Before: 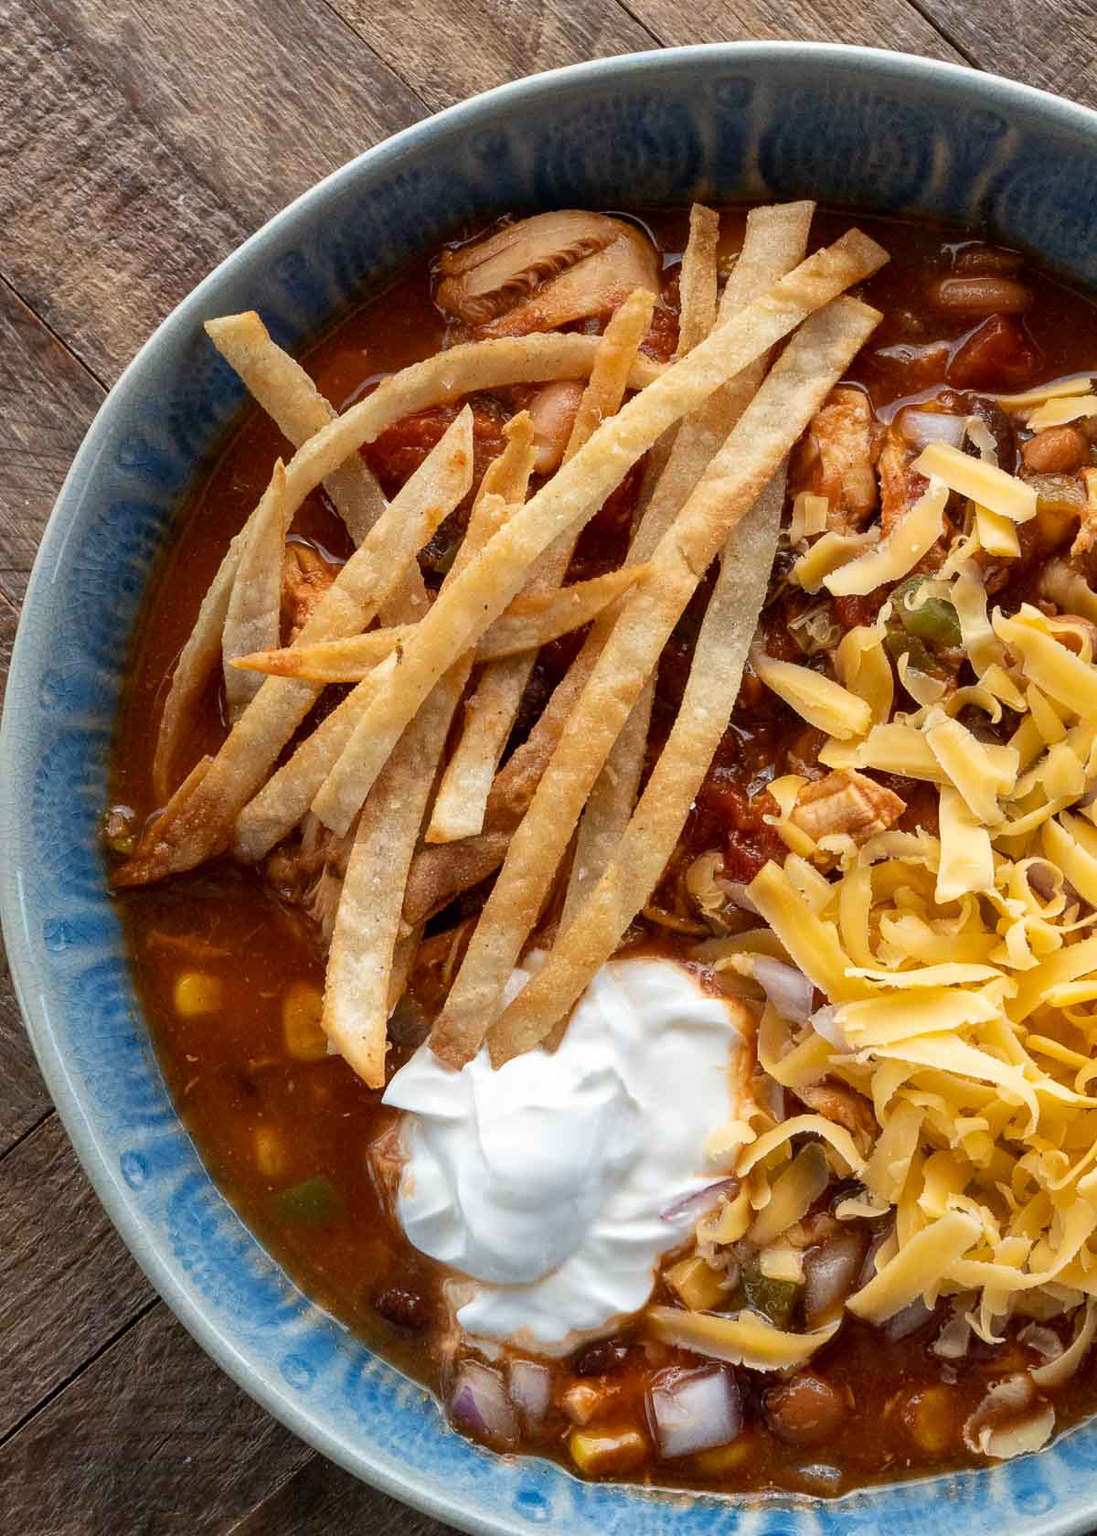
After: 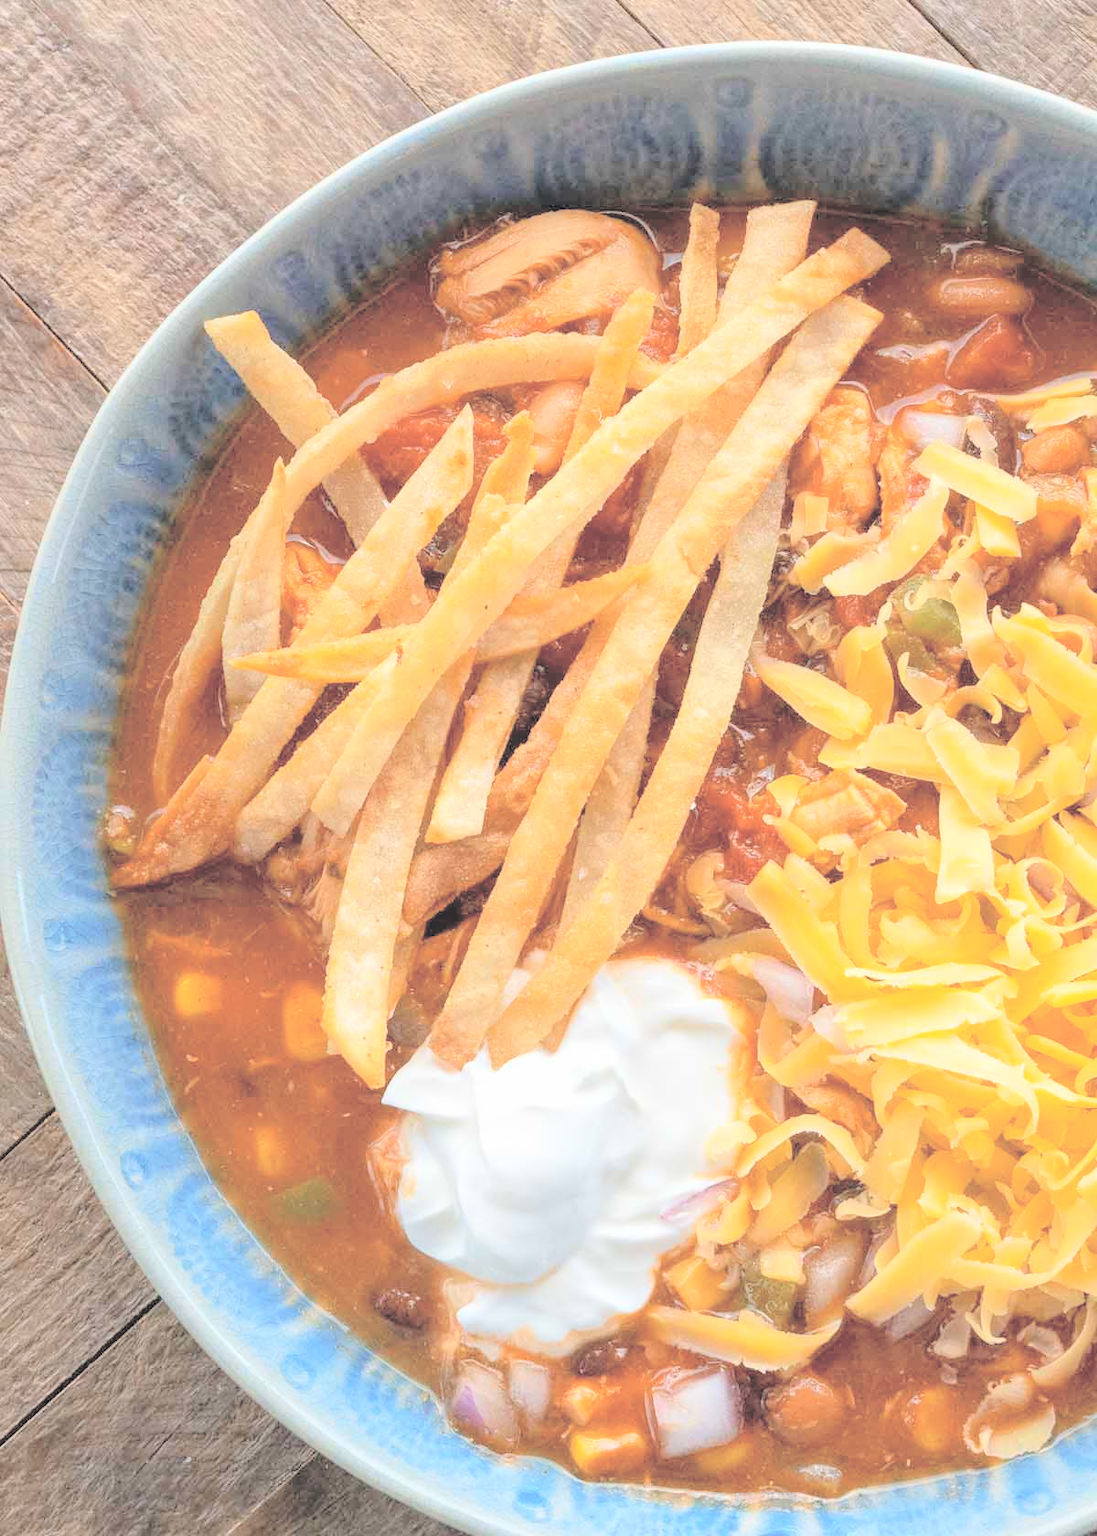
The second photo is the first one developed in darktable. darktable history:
tone equalizer: on, module defaults
contrast brightness saturation: brightness 0.999
